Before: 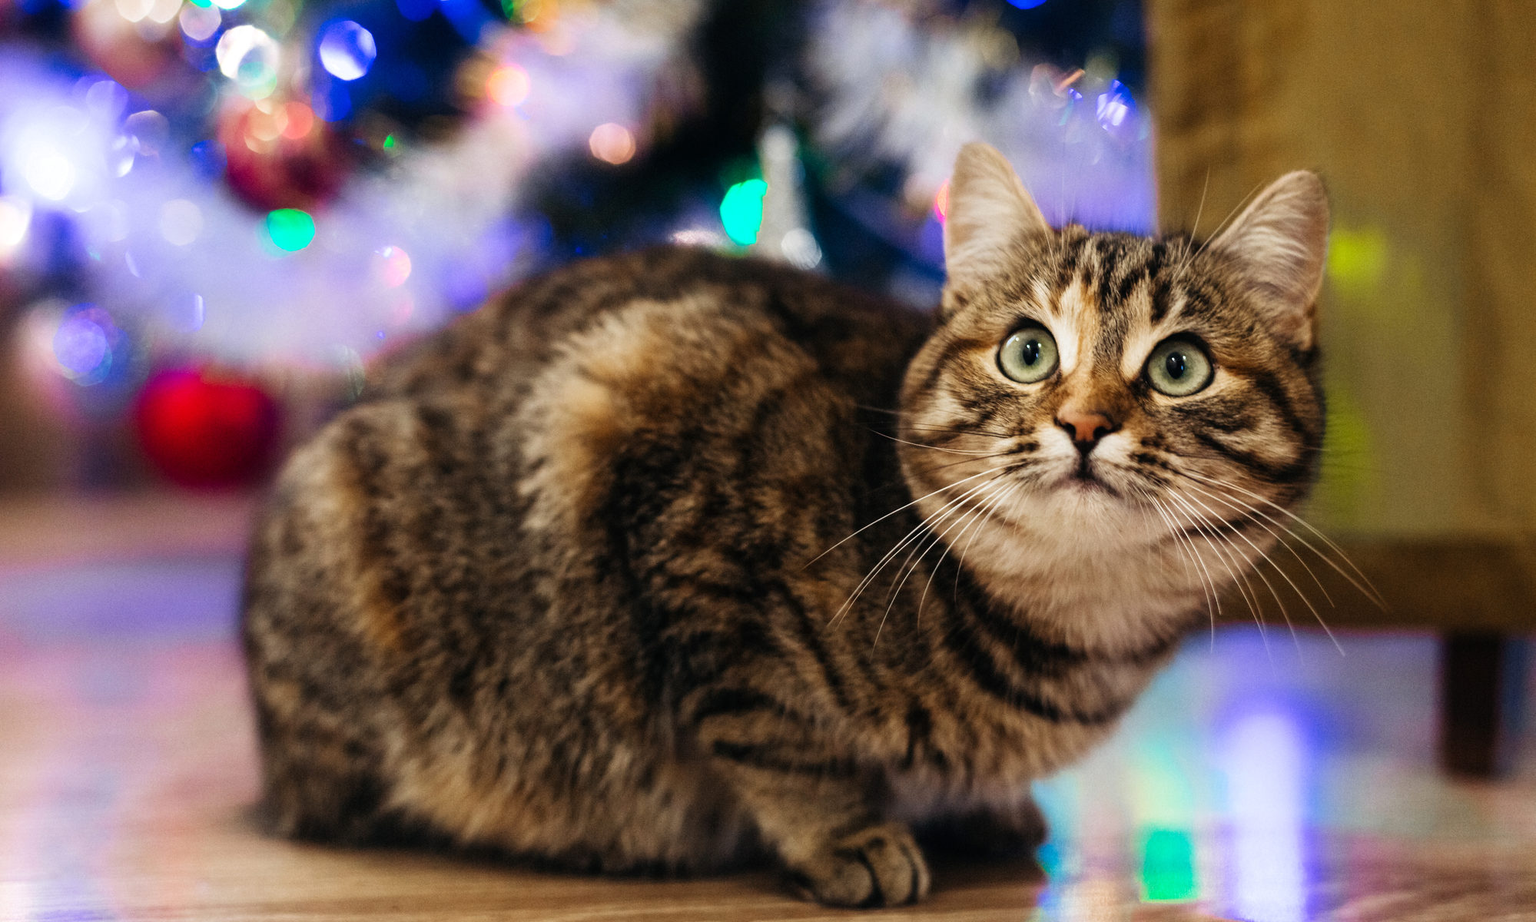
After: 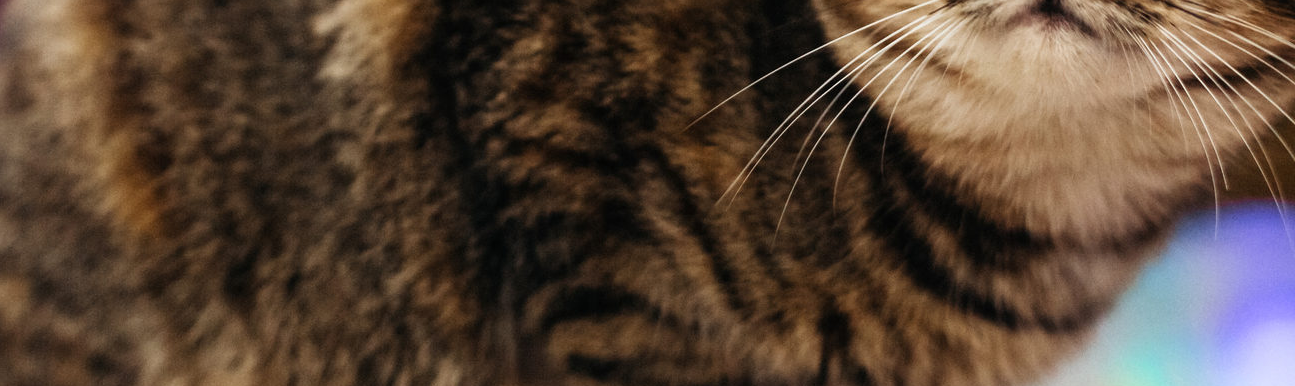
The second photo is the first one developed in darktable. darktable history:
crop: left 18.063%, top 50.86%, right 17.145%, bottom 16.937%
